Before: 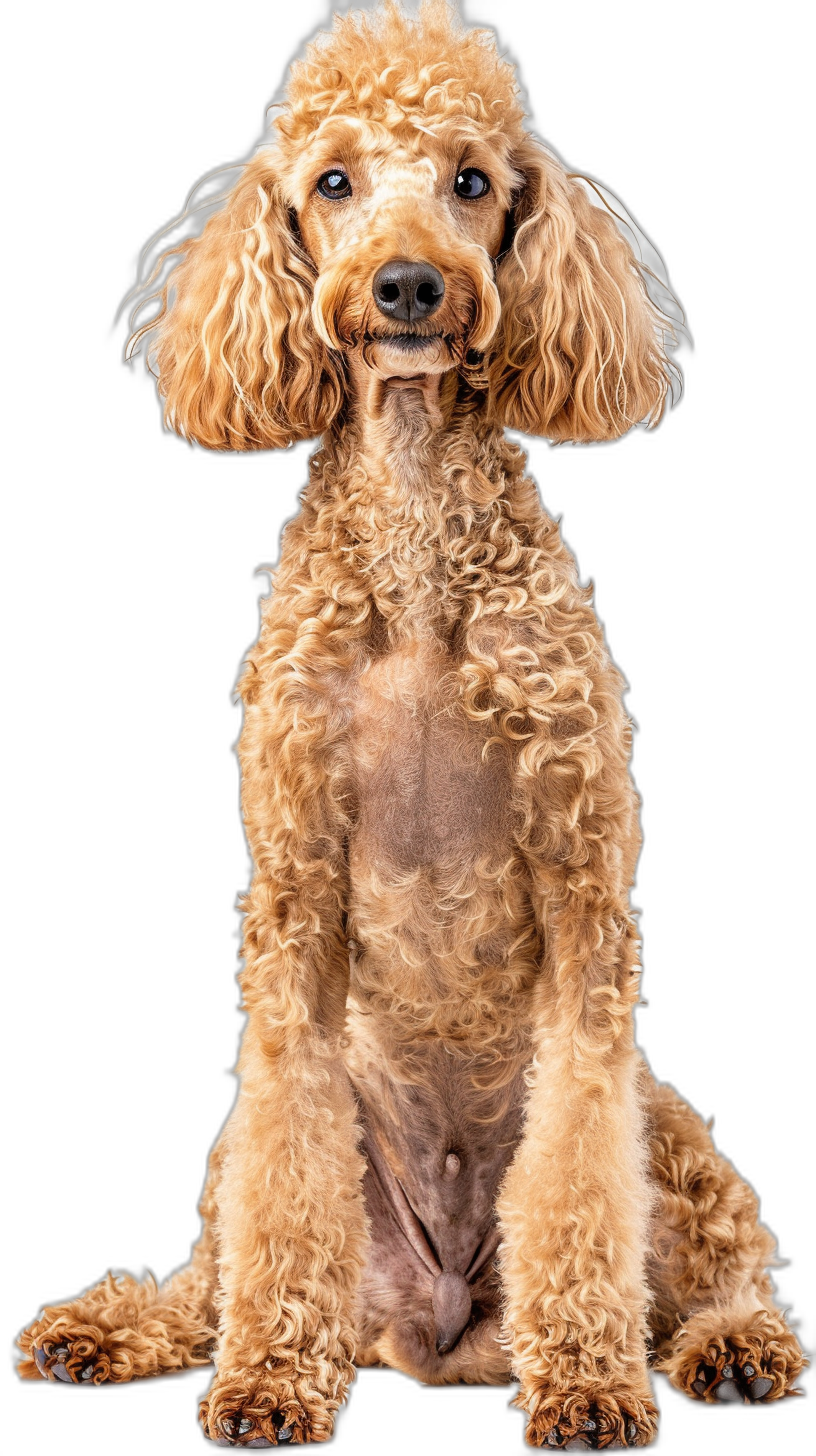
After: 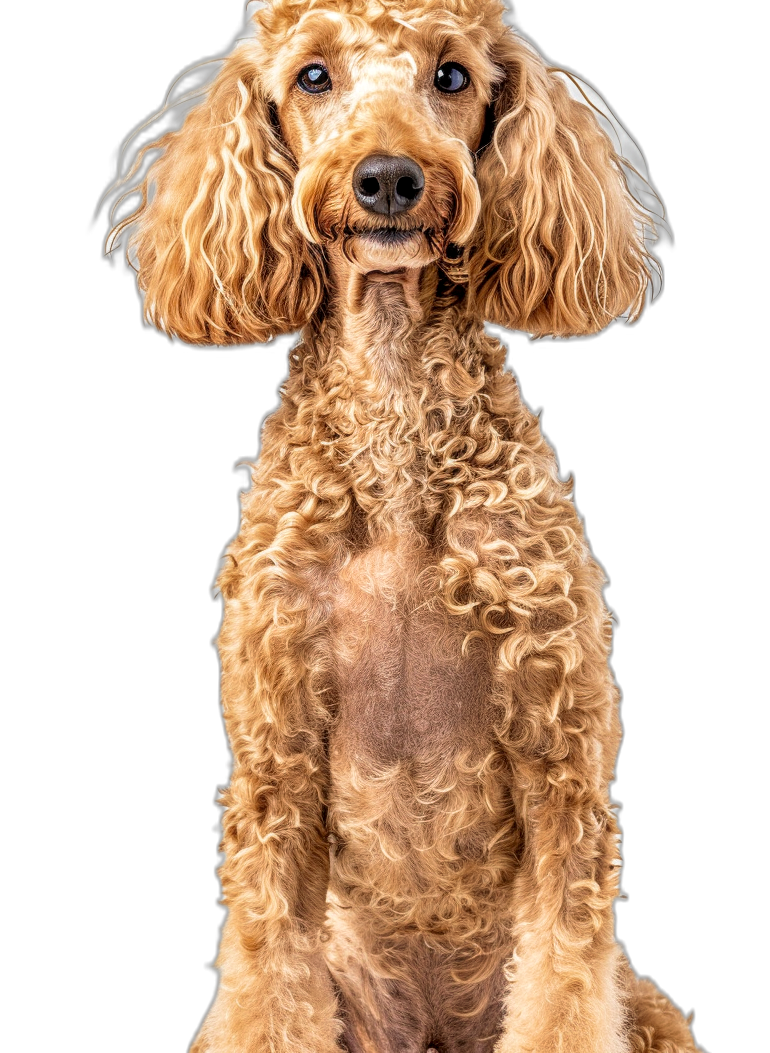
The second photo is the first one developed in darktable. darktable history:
local contrast: on, module defaults
velvia: on, module defaults
crop: left 2.499%, top 7.301%, right 3.043%, bottom 20.357%
